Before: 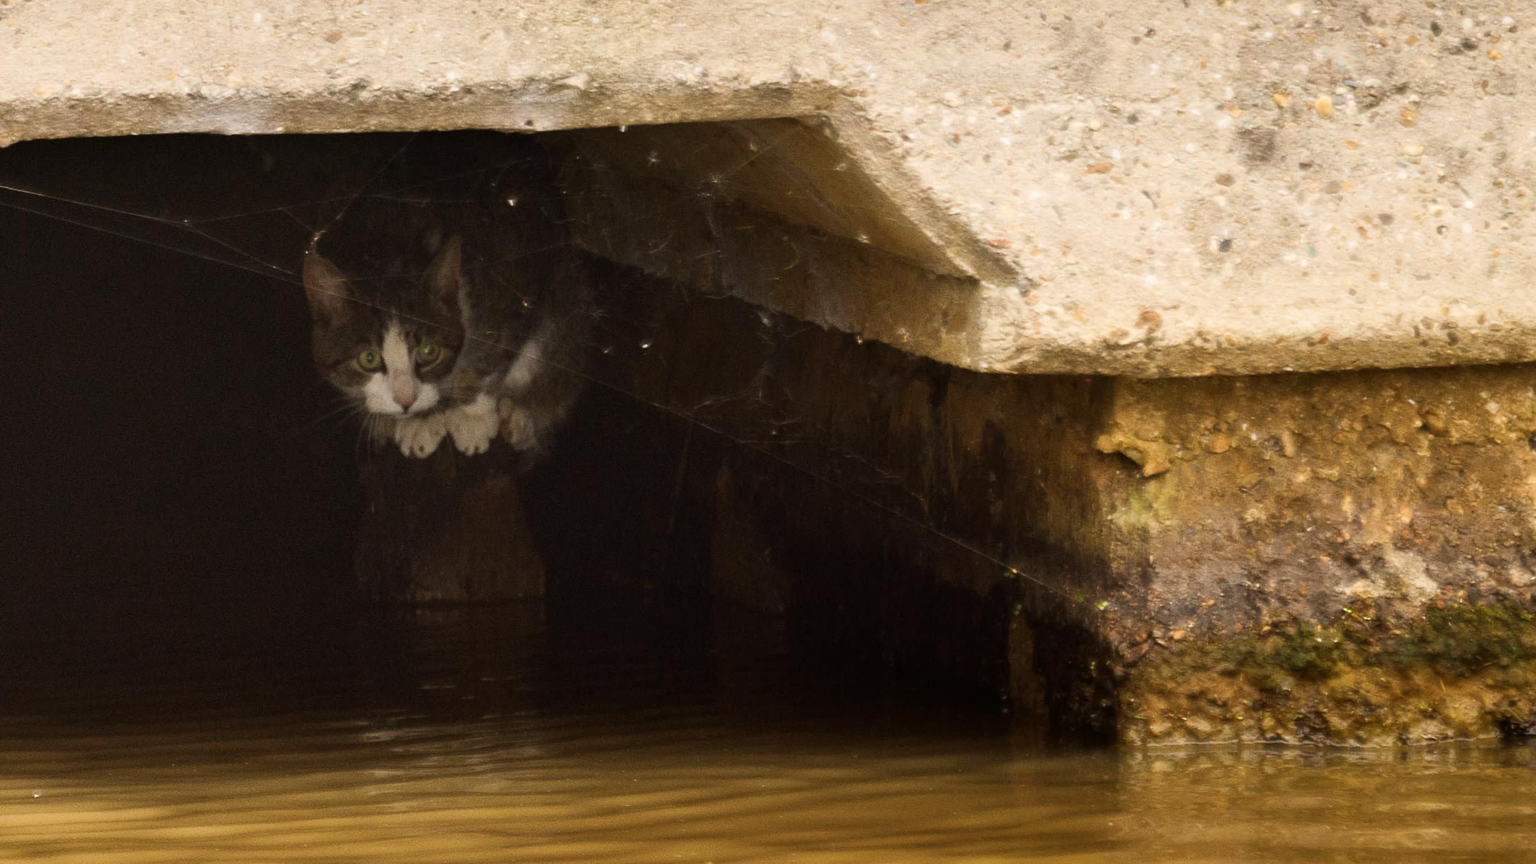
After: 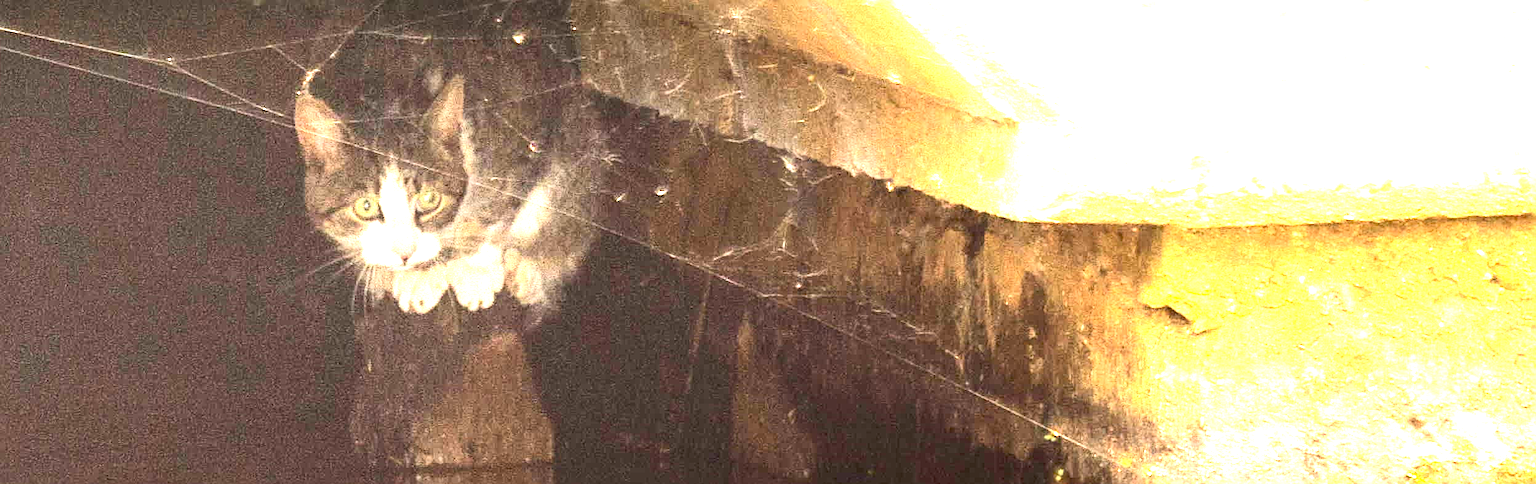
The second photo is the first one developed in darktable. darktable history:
exposure: black level correction 0, exposure 3.963 EV, compensate highlight preservation false
crop: left 1.827%, top 19.236%, right 4.666%, bottom 28.242%
sharpen: radius 2.562, amount 0.632
contrast brightness saturation: contrast 0.222
